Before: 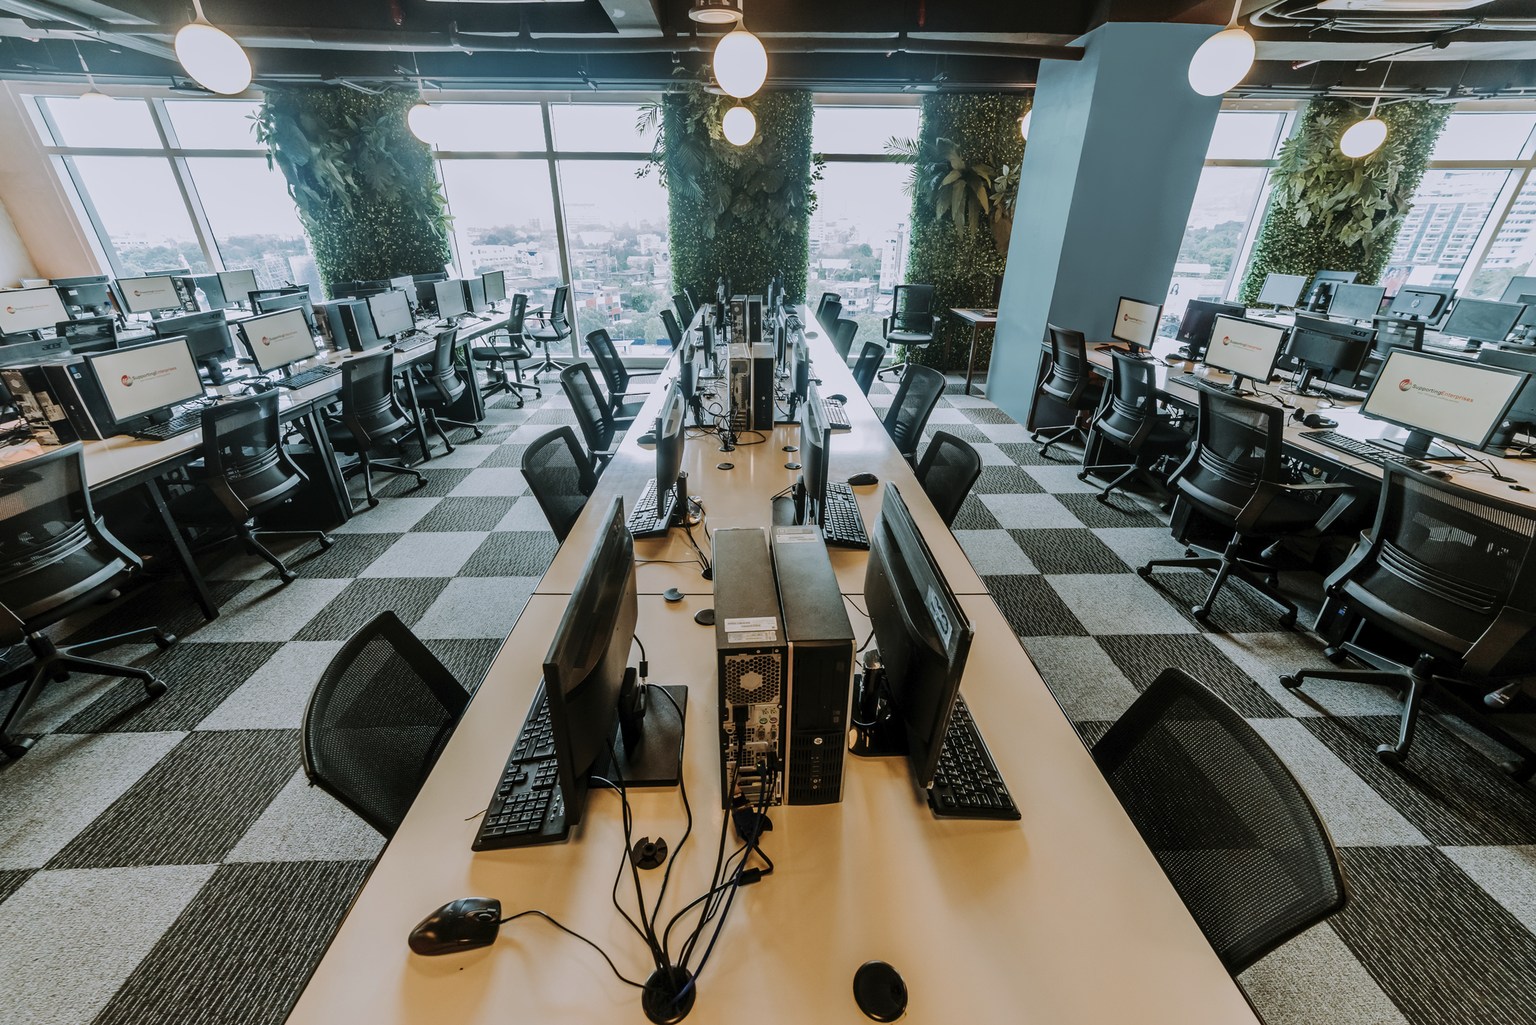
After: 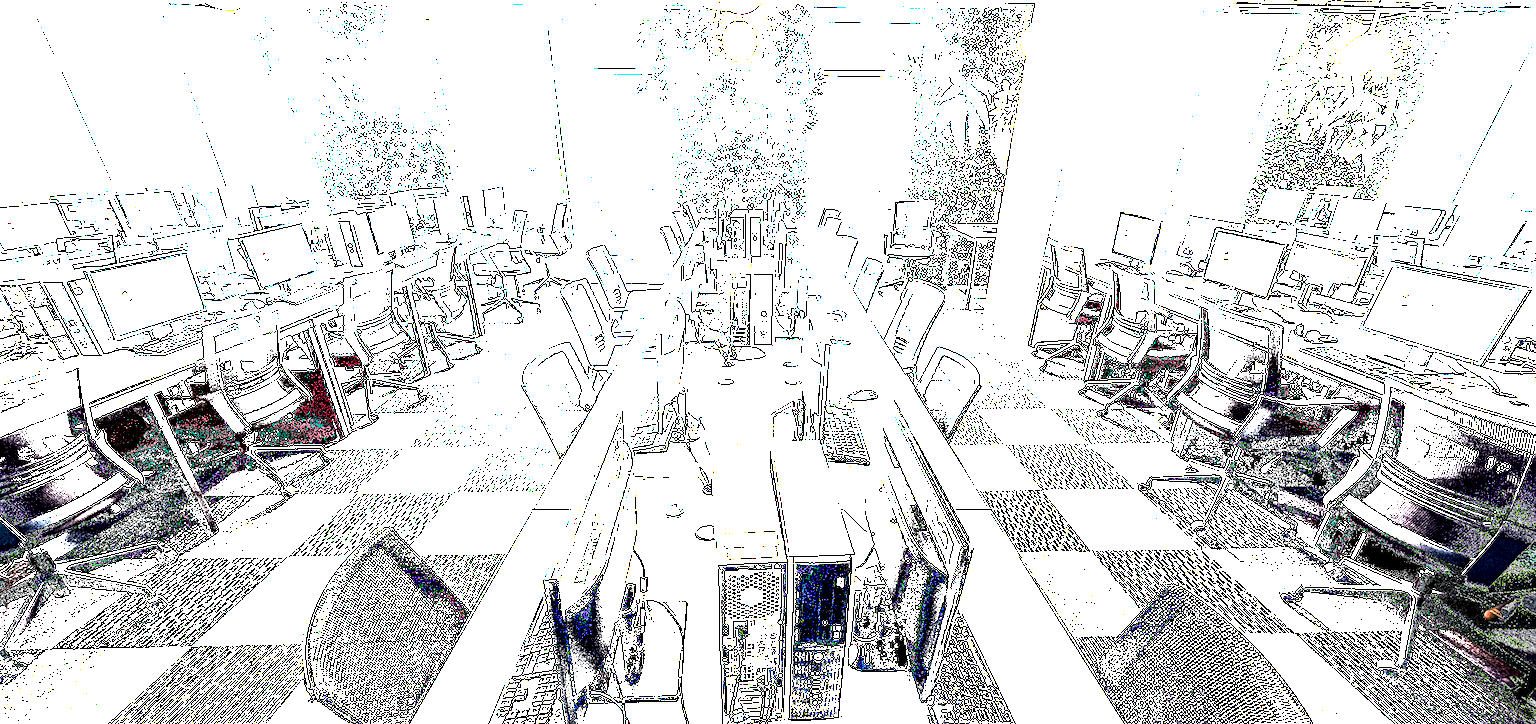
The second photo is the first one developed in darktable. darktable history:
crop and rotate: top 8.293%, bottom 20.996%
white balance: red 0.925, blue 1.046
tone equalizer: -8 EV -0.75 EV, -7 EV -0.7 EV, -6 EV -0.6 EV, -5 EV -0.4 EV, -3 EV 0.4 EV, -2 EV 0.6 EV, -1 EV 0.7 EV, +0 EV 0.75 EV, edges refinement/feathering 500, mask exposure compensation -1.57 EV, preserve details no
sharpen: on, module defaults
exposure: exposure 8 EV, compensate highlight preservation false
shadows and highlights: shadows 80.73, white point adjustment -9.07, highlights -61.46, soften with gaussian
